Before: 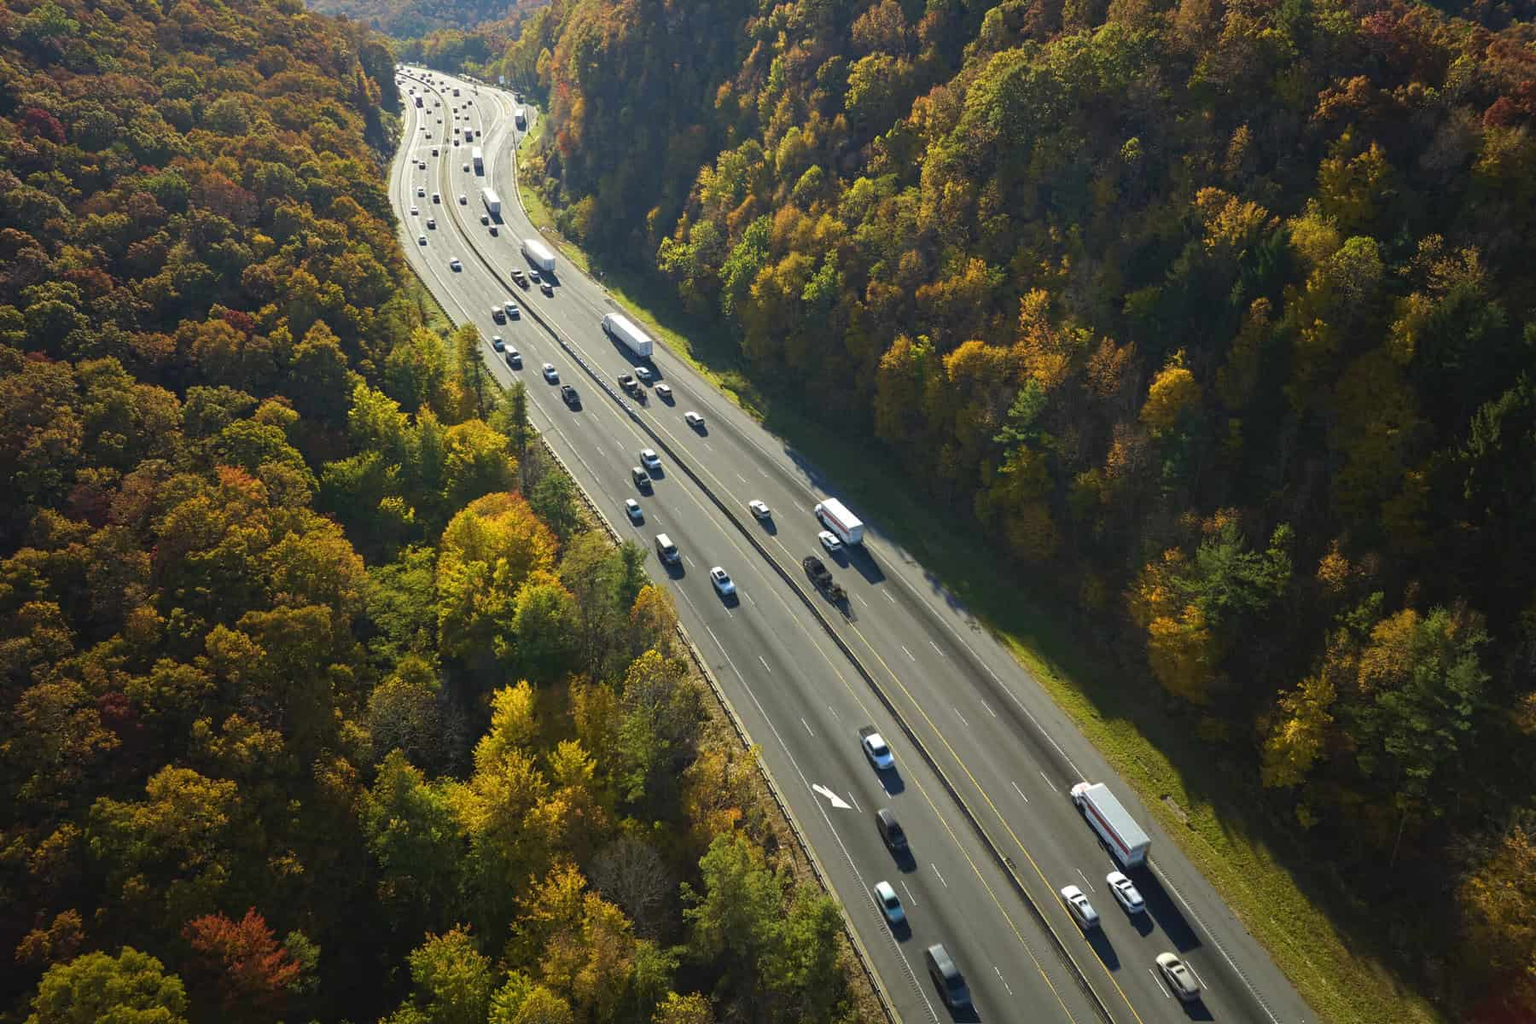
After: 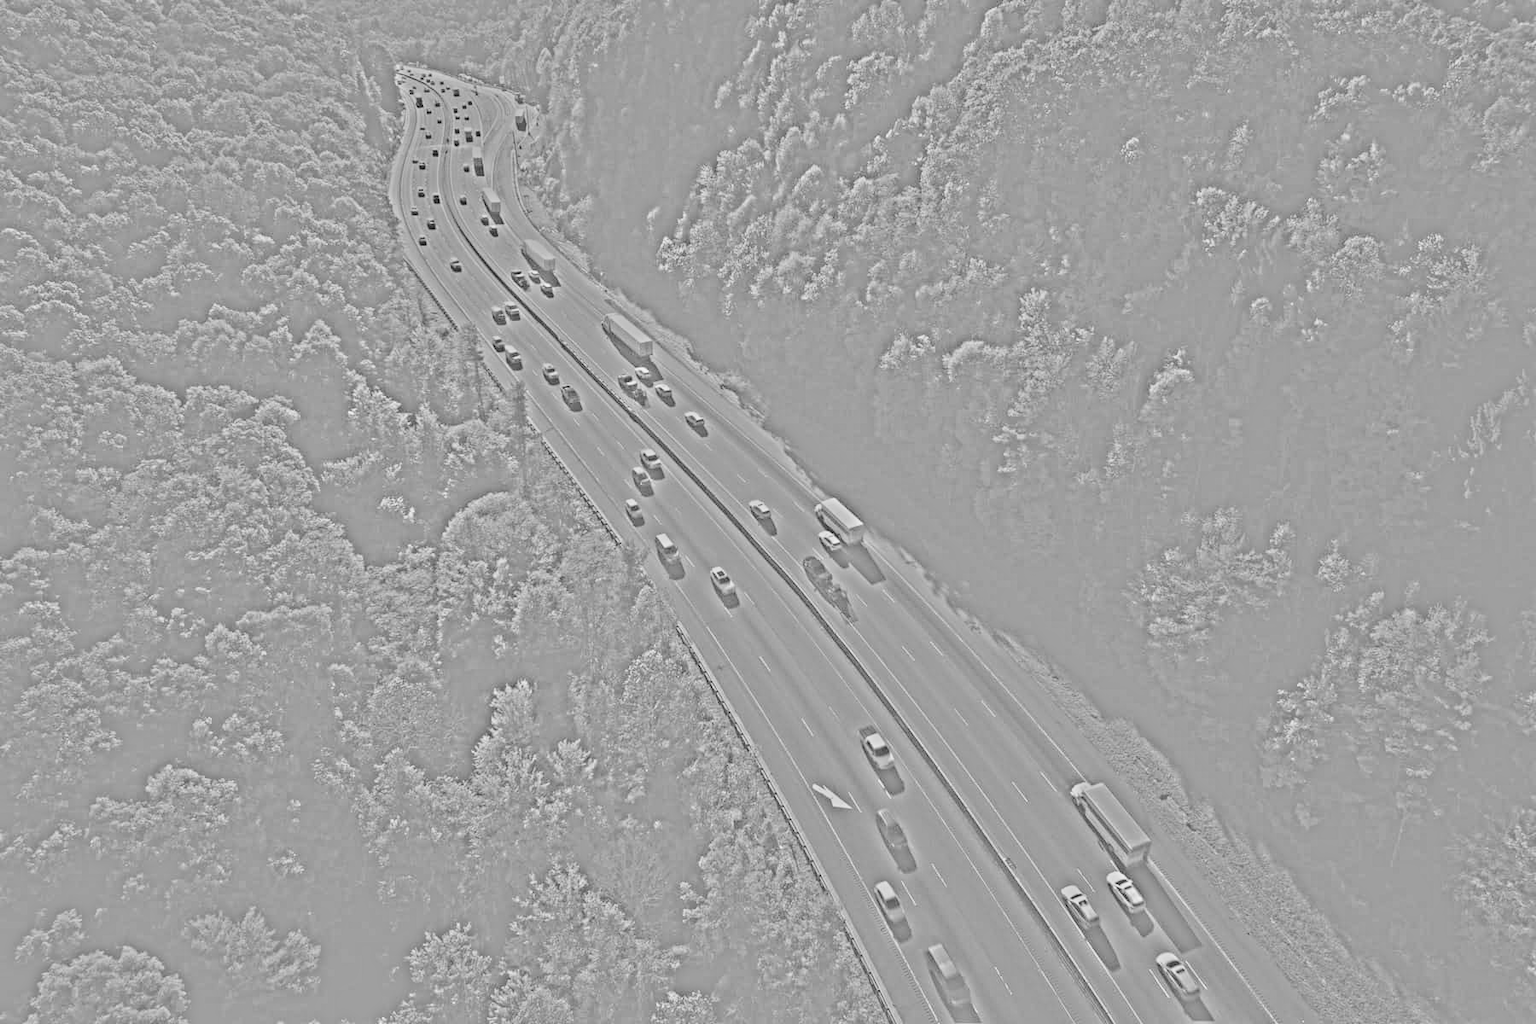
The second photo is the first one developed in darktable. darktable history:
base curve: curves: ch0 [(0, 0) (0.028, 0.03) (0.121, 0.232) (0.46, 0.748) (0.859, 0.968) (1, 1)], preserve colors none
highpass: sharpness 25.84%, contrast boost 14.94%
white balance: red 1.188, blue 1.11
